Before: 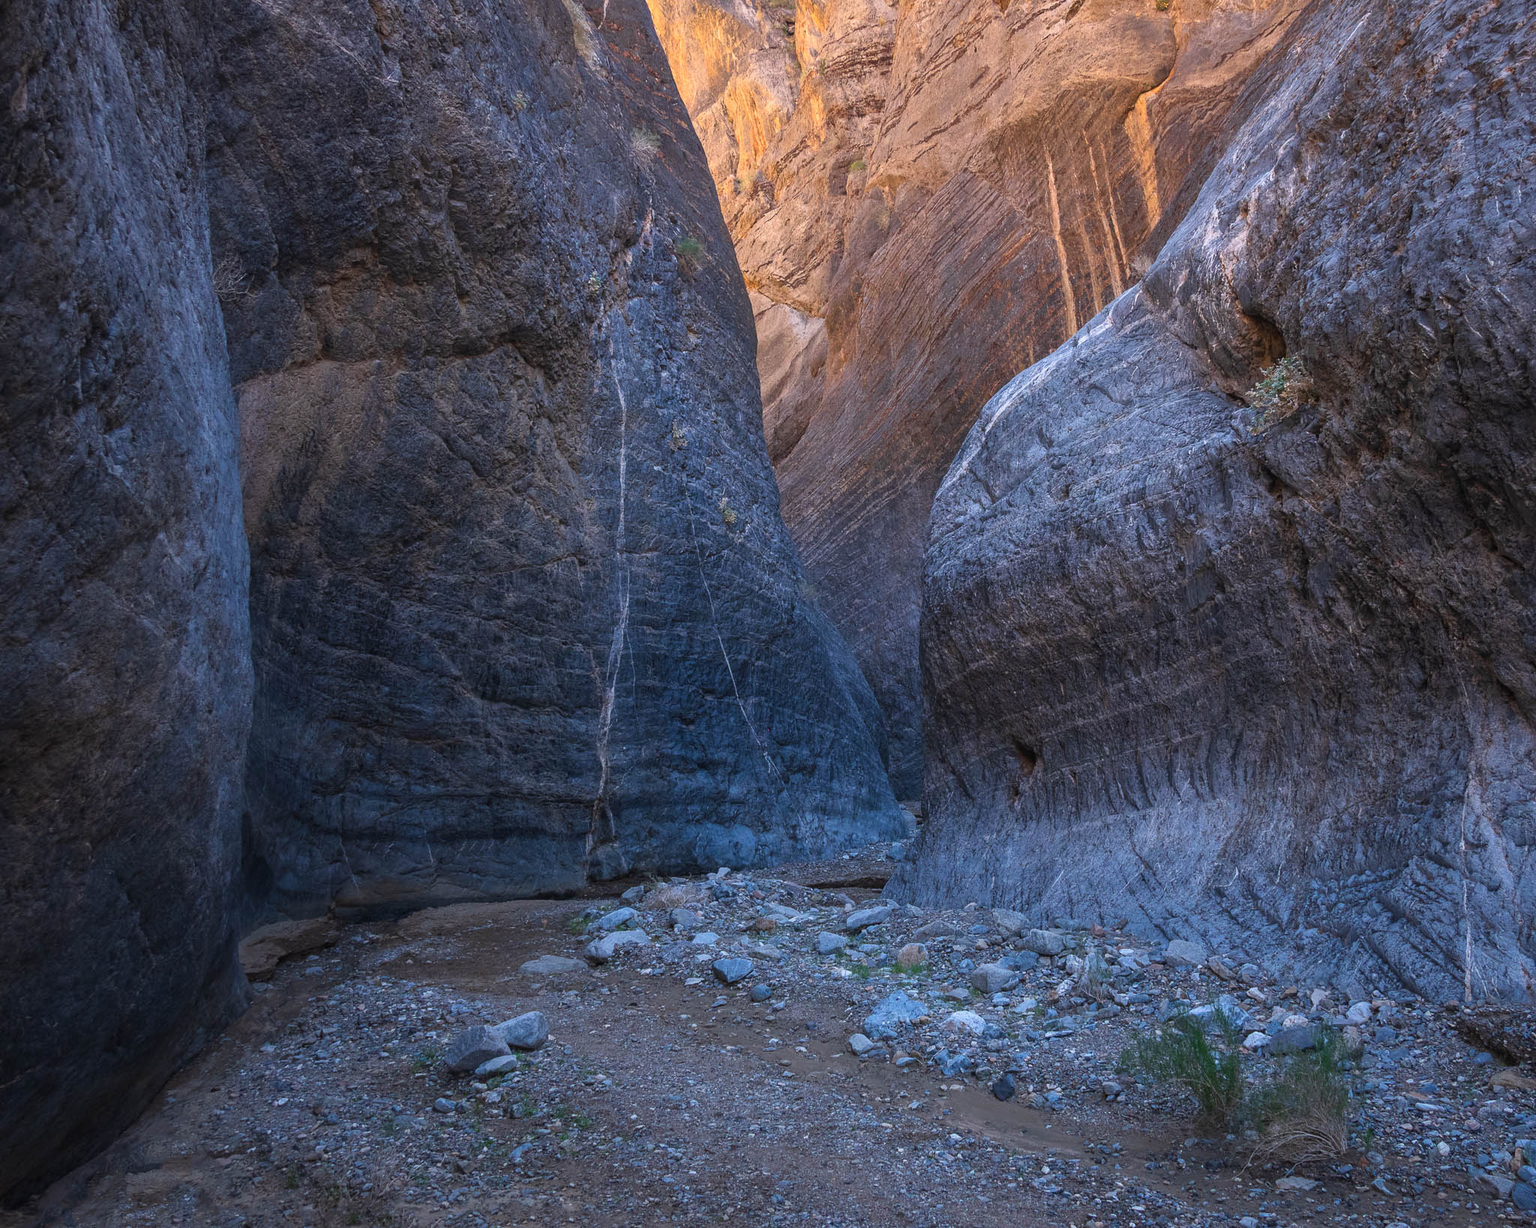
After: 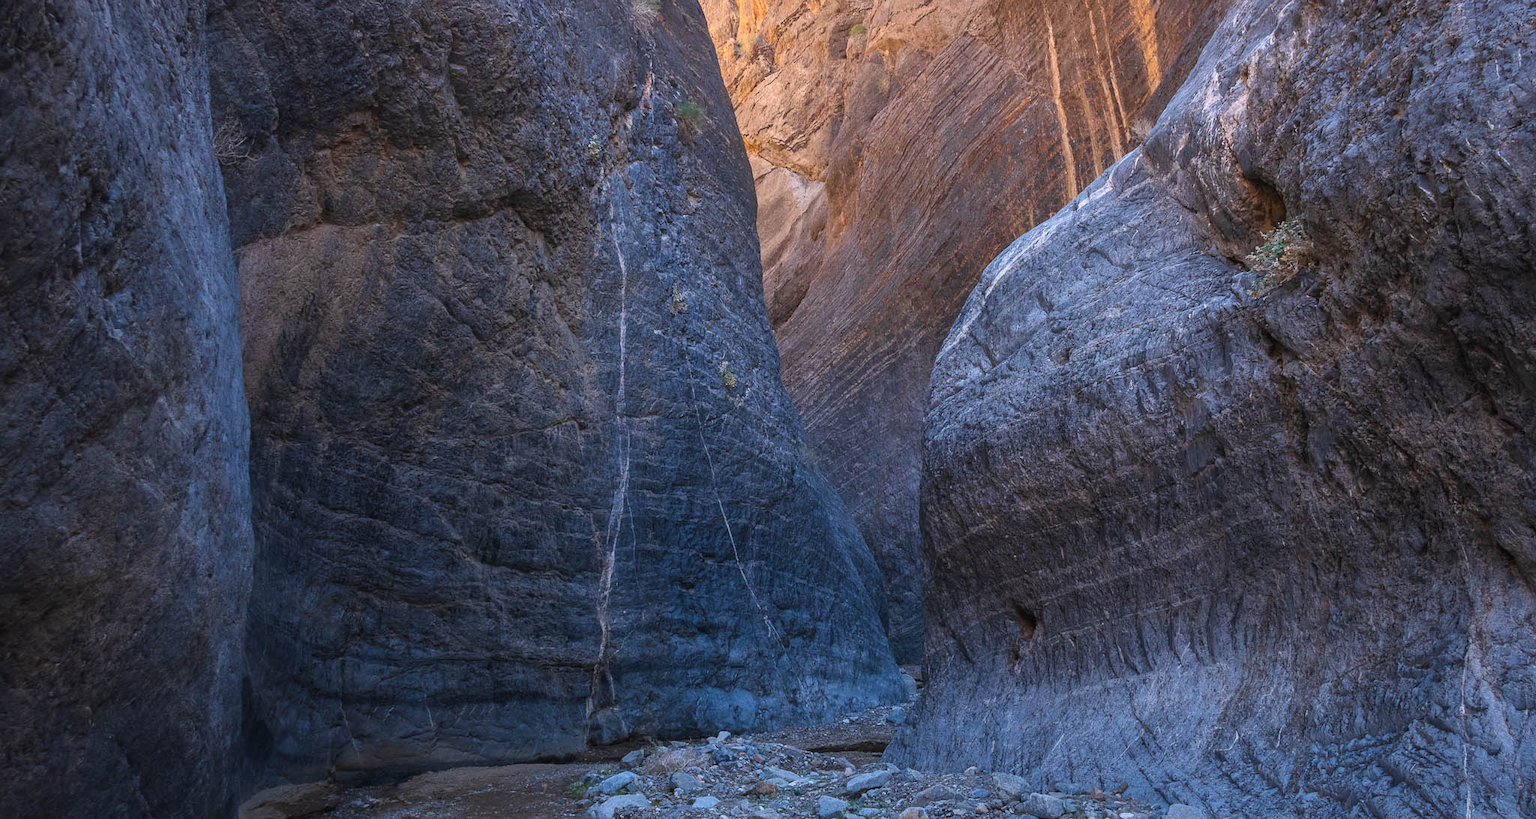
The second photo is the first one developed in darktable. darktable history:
crop: top 11.166%, bottom 22.168%
exposure: compensate highlight preservation false
